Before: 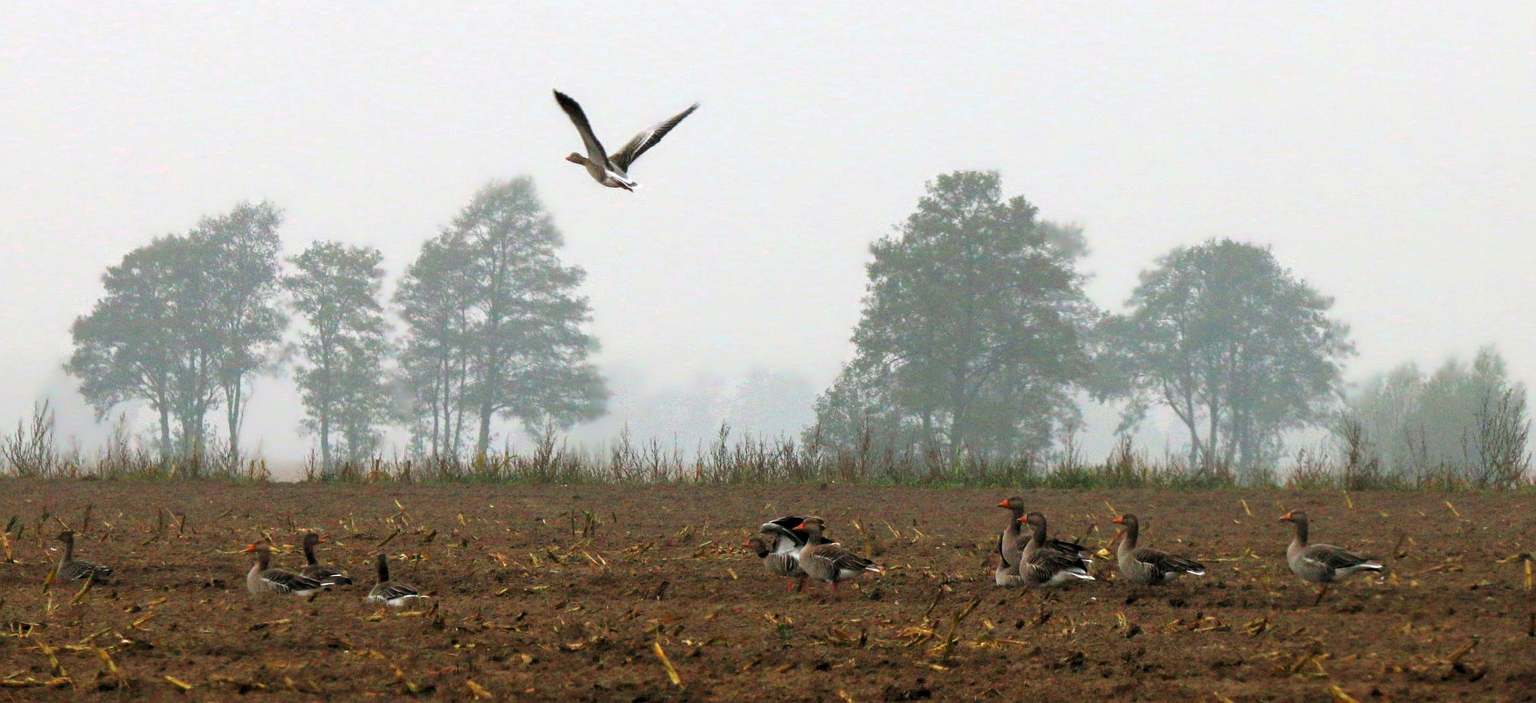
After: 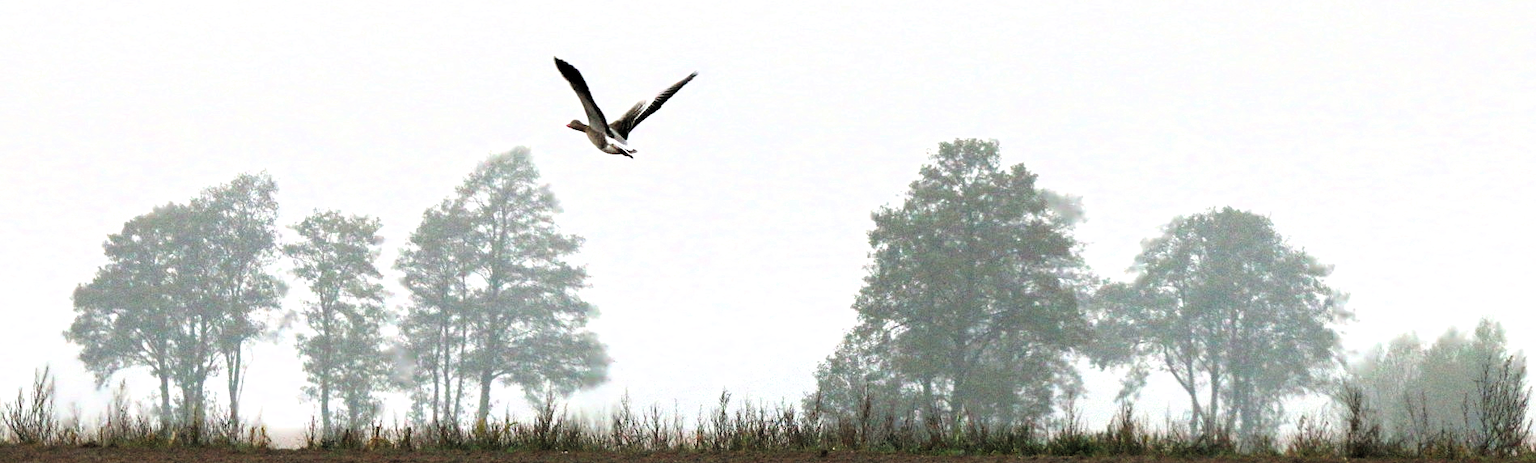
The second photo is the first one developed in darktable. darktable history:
filmic rgb: black relative exposure -8.29 EV, white relative exposure 2.23 EV, hardness 7.13, latitude 85.27%, contrast 1.695, highlights saturation mix -3.36%, shadows ↔ highlights balance -2.75%, color science v6 (2022)
crop and rotate: top 4.794%, bottom 29.165%
